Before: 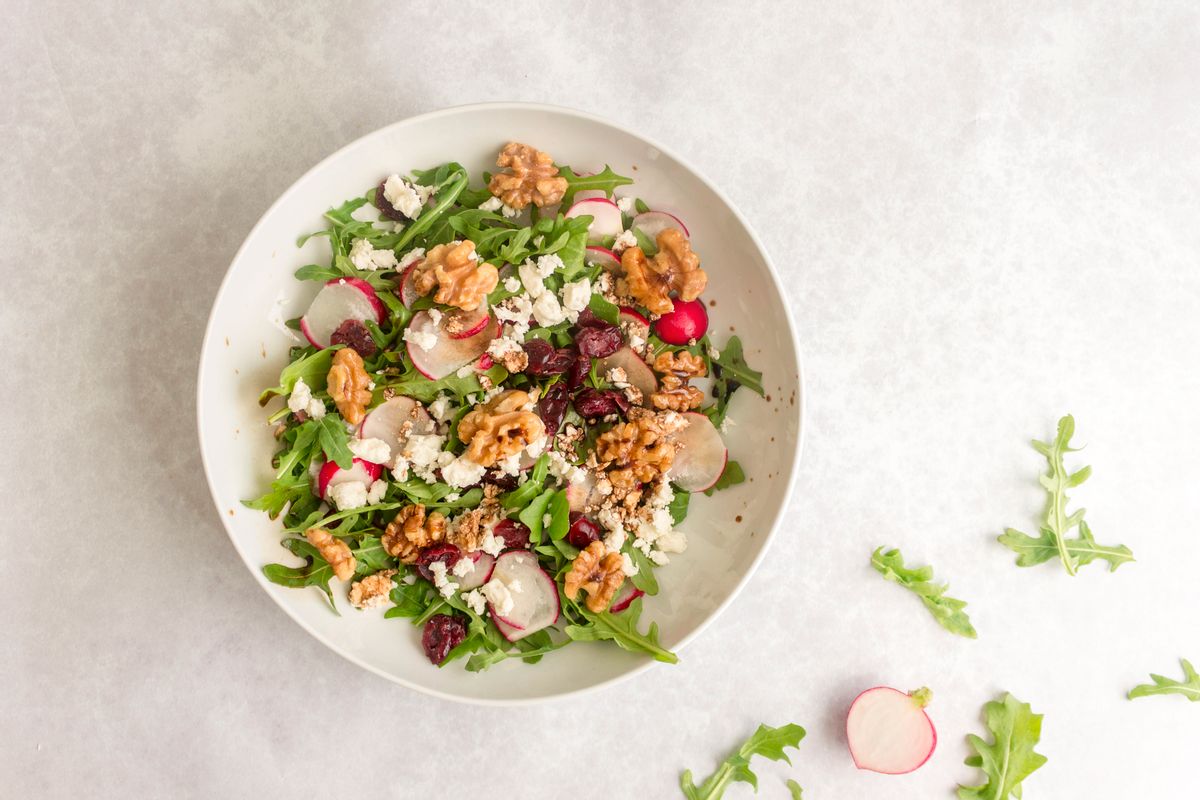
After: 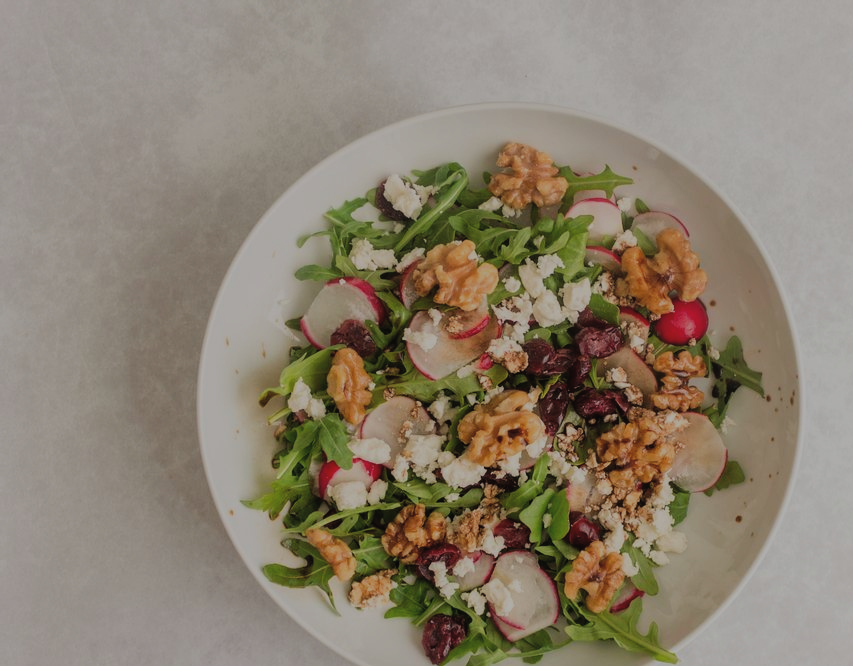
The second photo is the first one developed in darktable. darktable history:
filmic rgb: black relative exposure -7.65 EV, white relative exposure 4.56 EV, hardness 3.61
exposure: black level correction -0.016, exposure -1.018 EV, compensate highlight preservation false
crop: right 28.885%, bottom 16.626%
